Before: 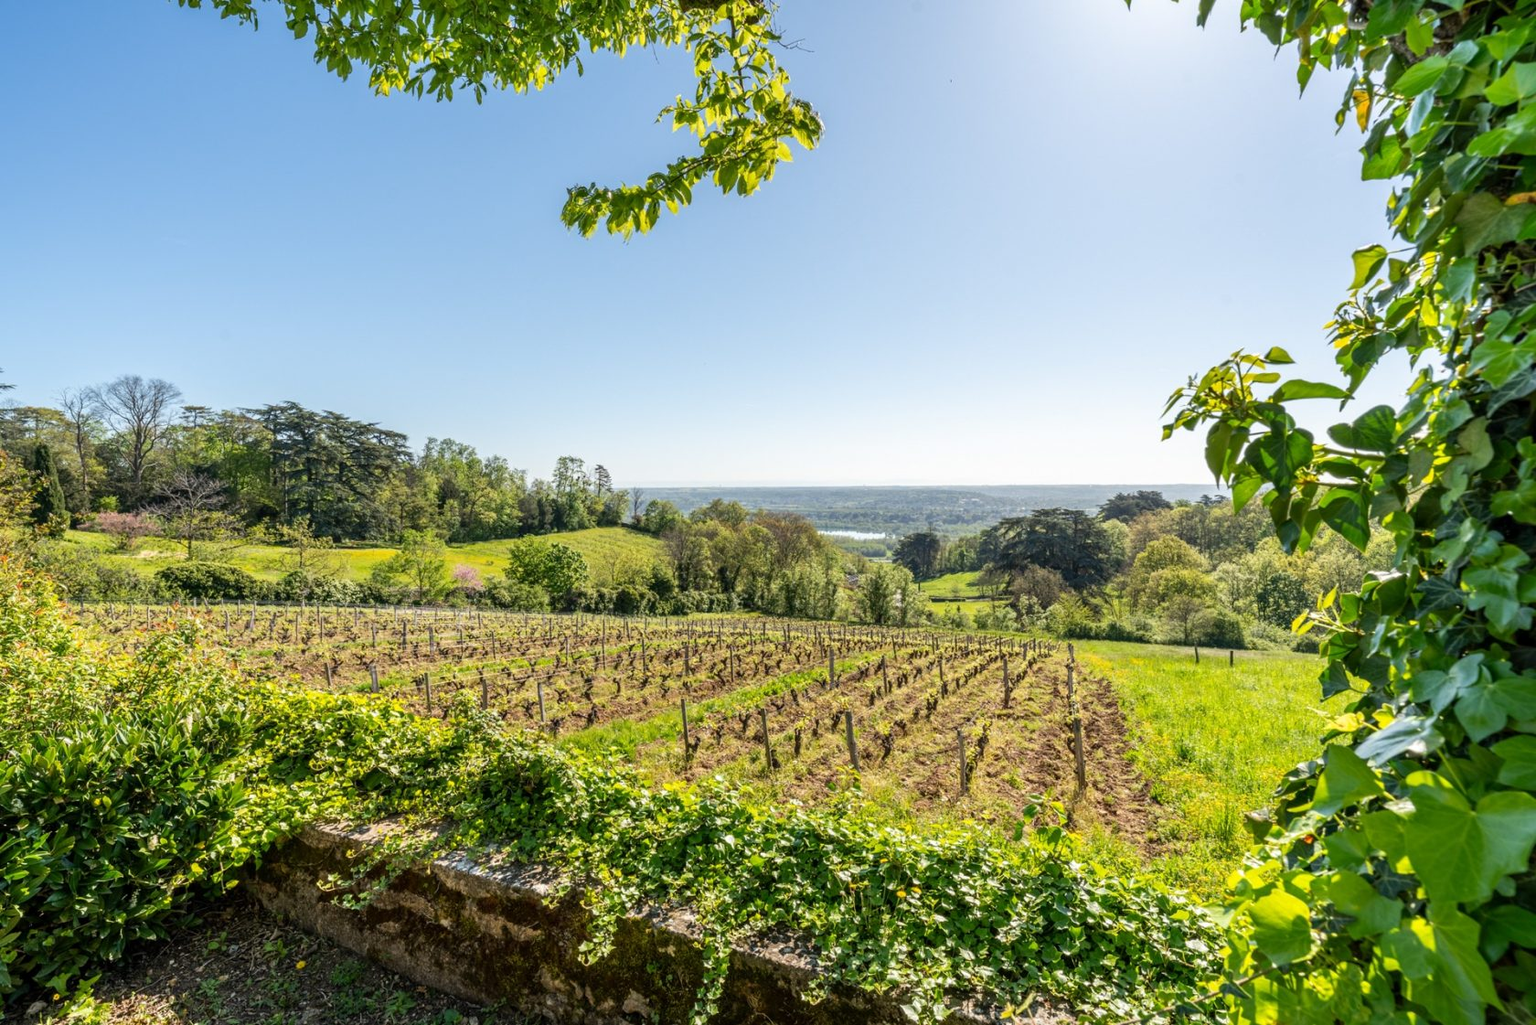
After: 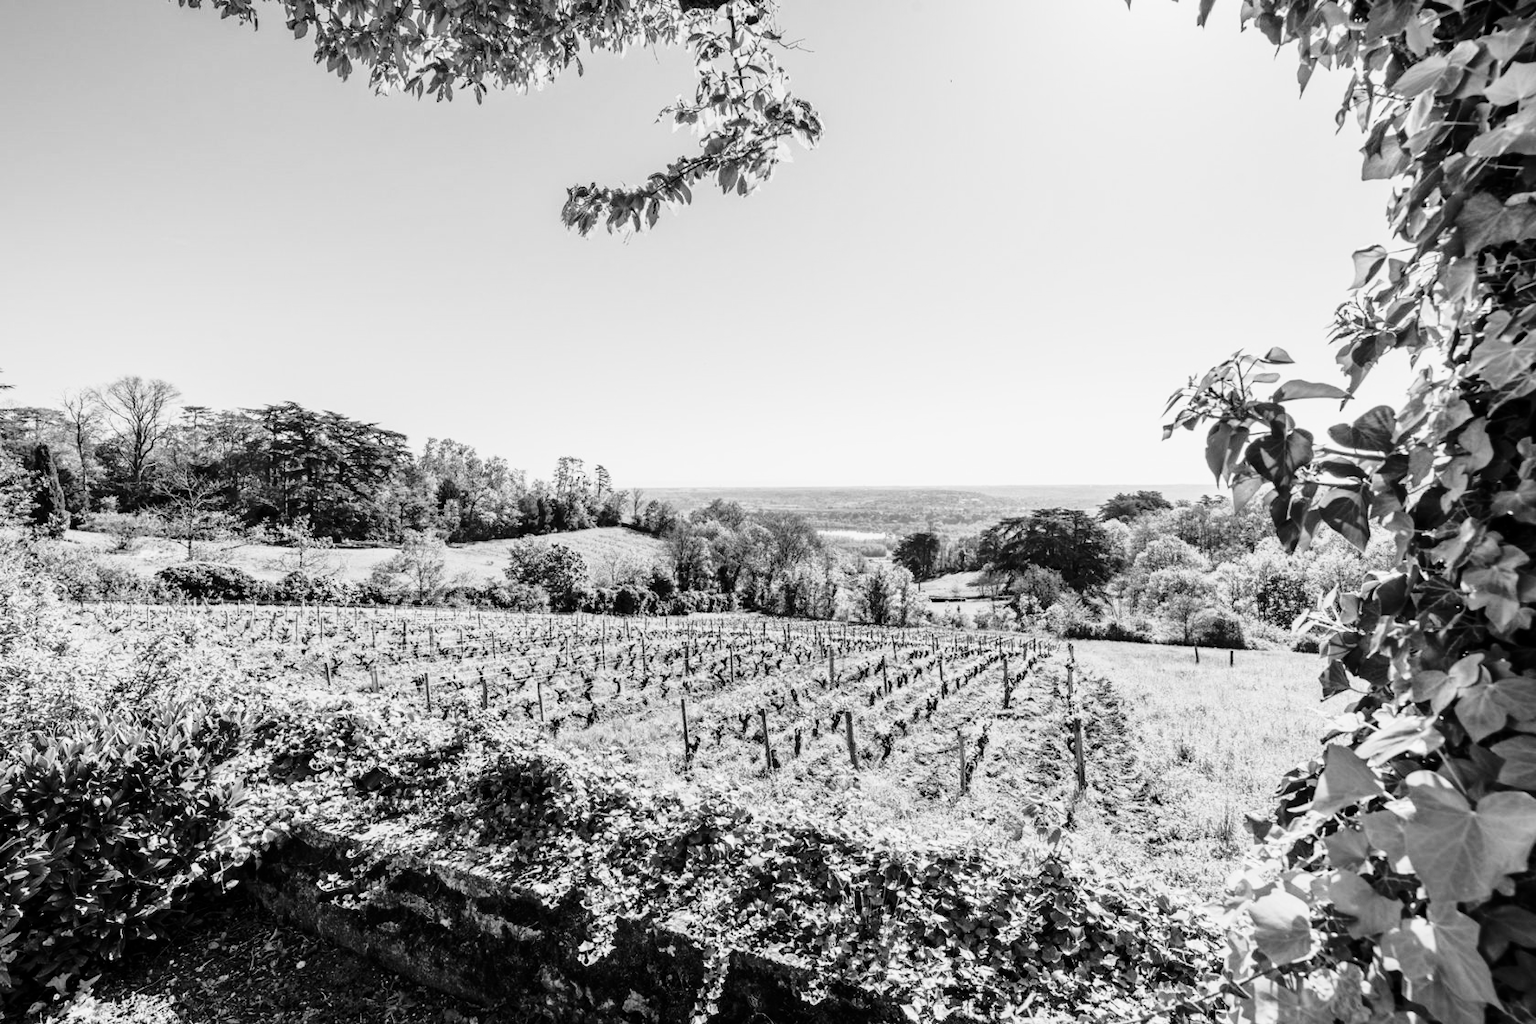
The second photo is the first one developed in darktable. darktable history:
shadows and highlights: shadows -20, white point adjustment -2, highlights -35
monochrome: a 32, b 64, size 2.3, highlights 1
exposure: compensate highlight preservation false
contrast brightness saturation: contrast 0.2, brightness -0.11, saturation 0.1
base curve: curves: ch0 [(0, 0) (0.028, 0.03) (0.121, 0.232) (0.46, 0.748) (0.859, 0.968) (1, 1)], preserve colors none
fill light: on, module defaults
